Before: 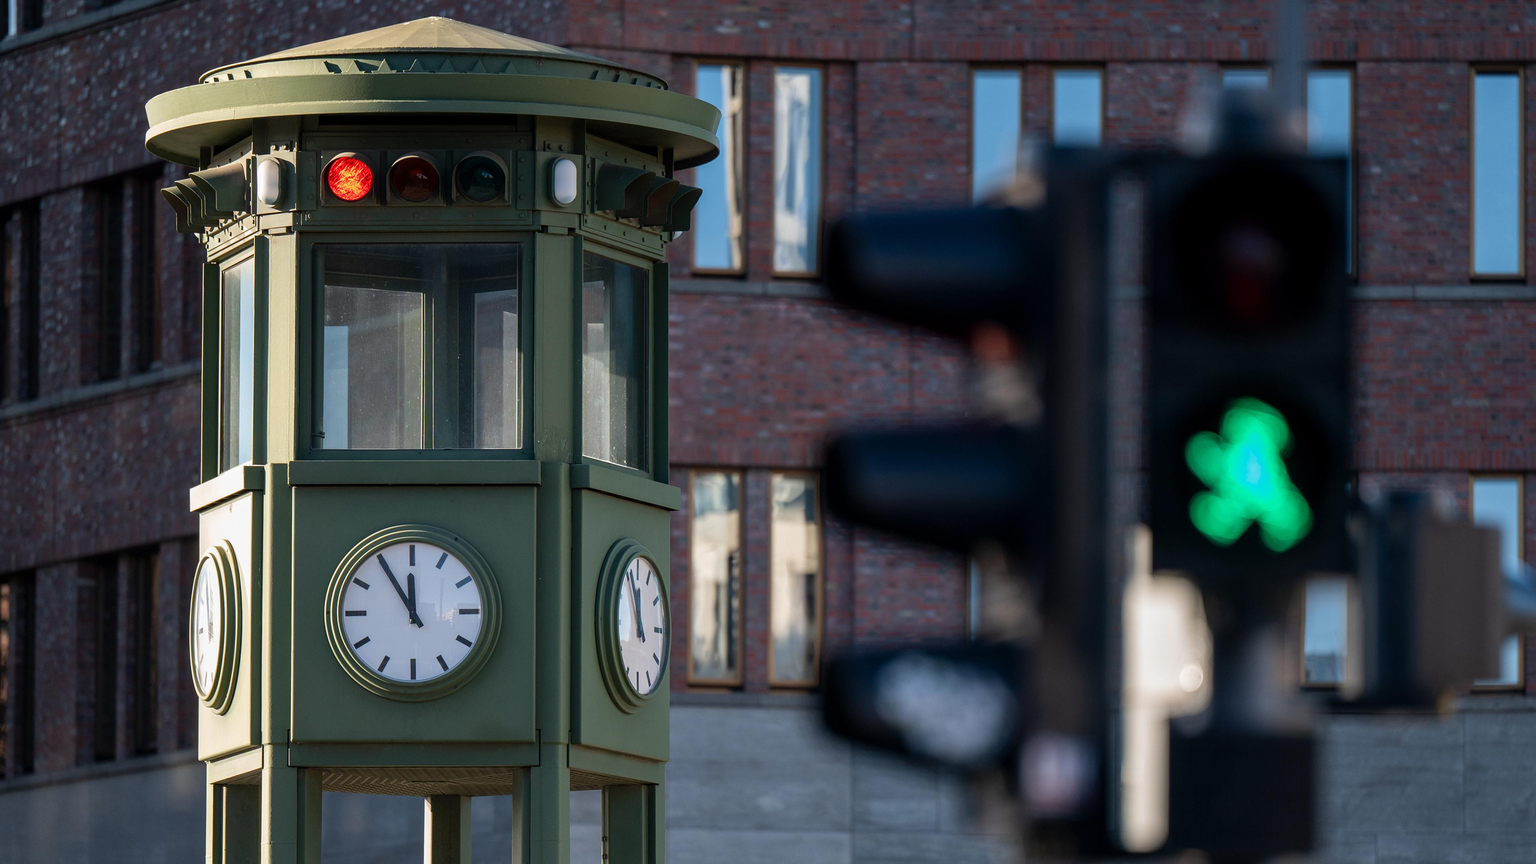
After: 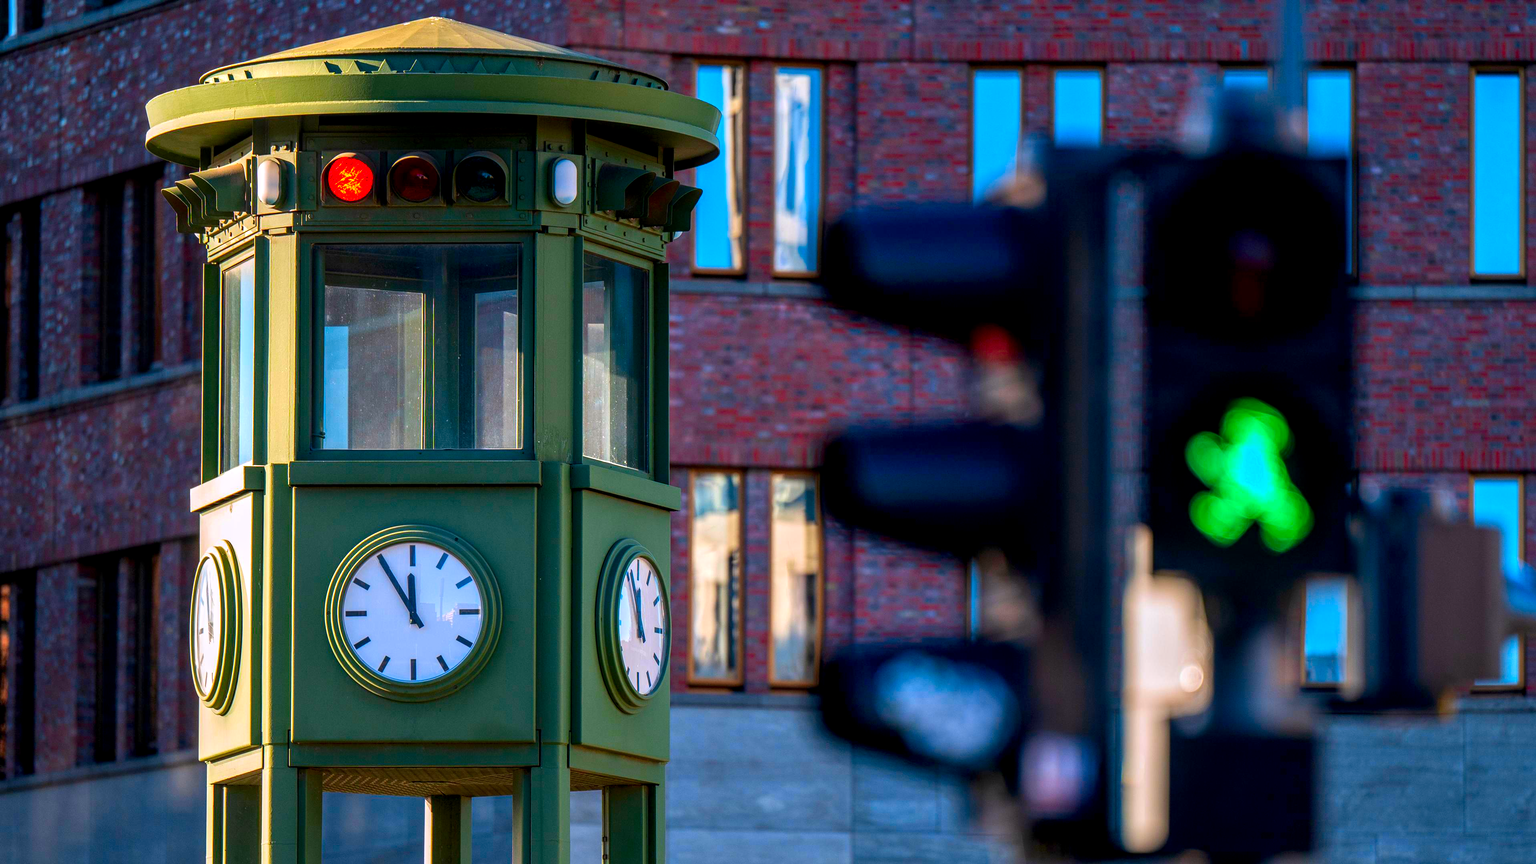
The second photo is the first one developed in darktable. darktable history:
color correction: highlights a* 1.59, highlights b* -1.7, saturation 2.48
local contrast: detail 144%
